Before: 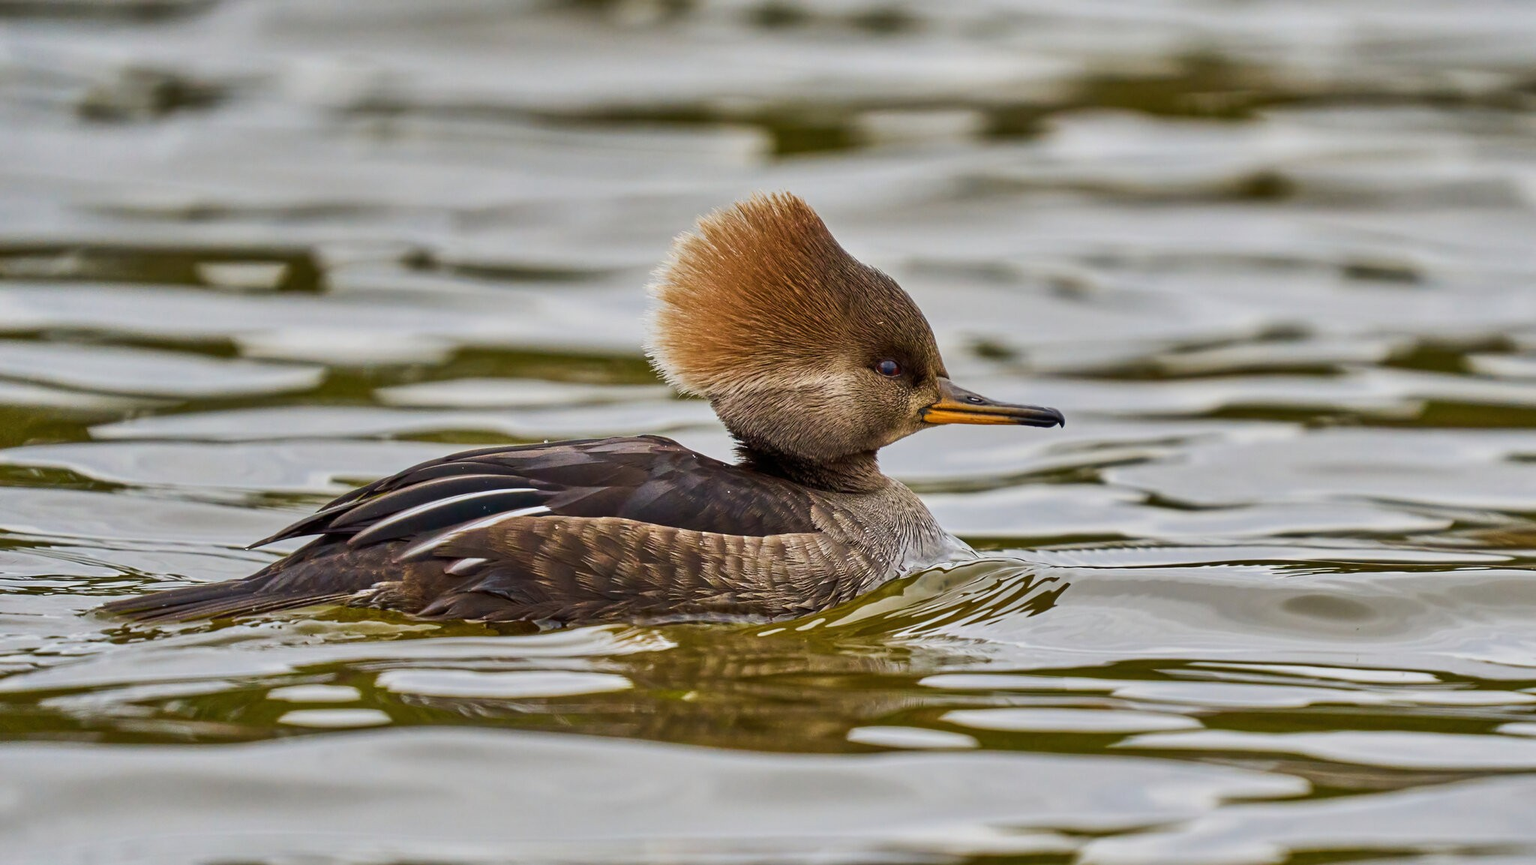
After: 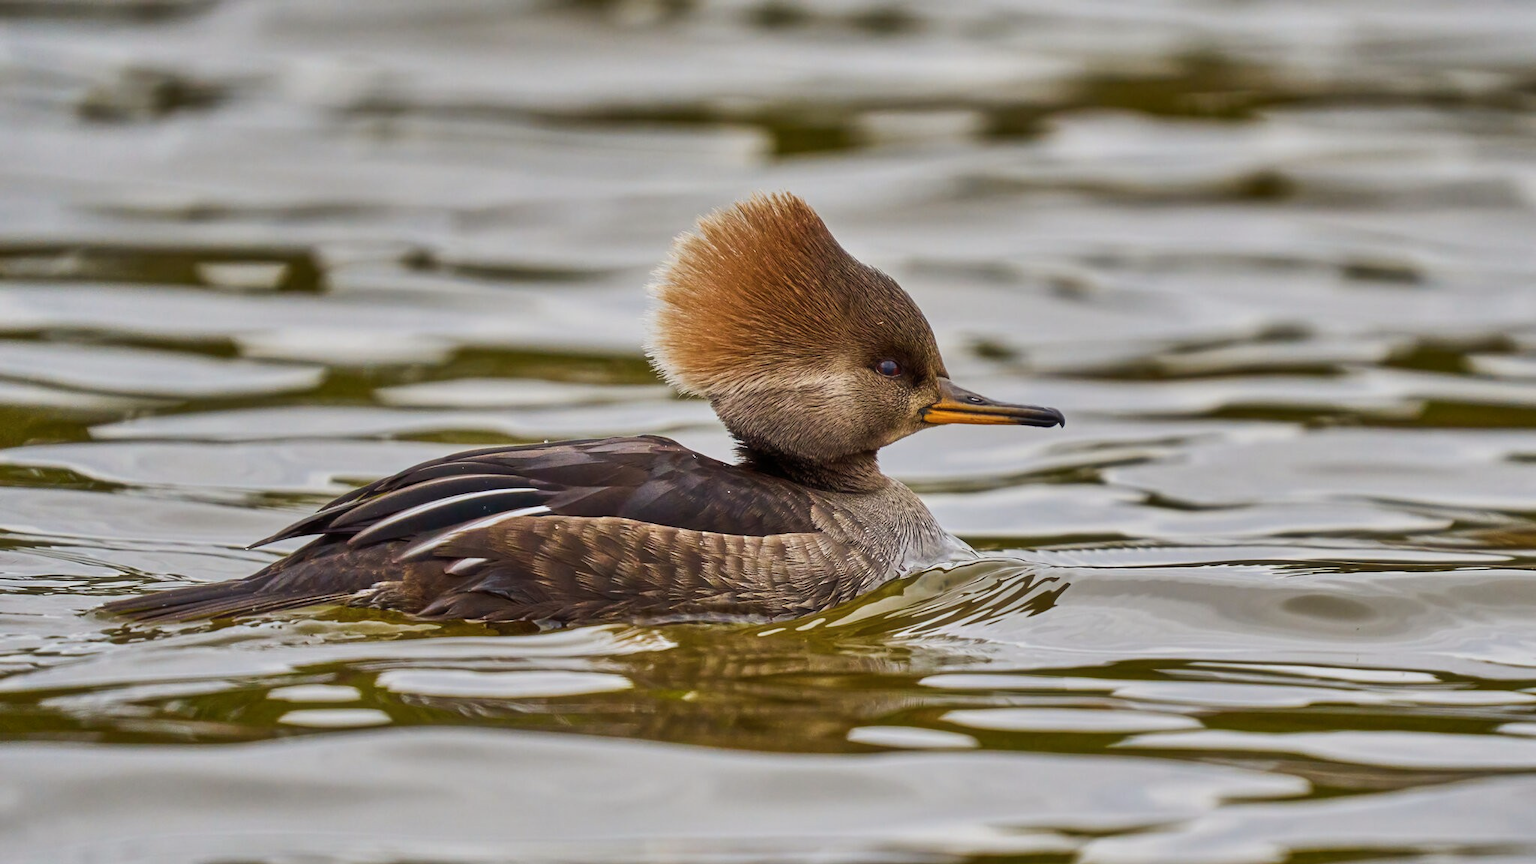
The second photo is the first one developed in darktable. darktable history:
color balance rgb: power › chroma 0.285%, power › hue 22.33°, perceptual saturation grading › global saturation 0.53%
shadows and highlights: radius 266.7, soften with gaussian
haze removal: strength -0.043, compatibility mode true, adaptive false
